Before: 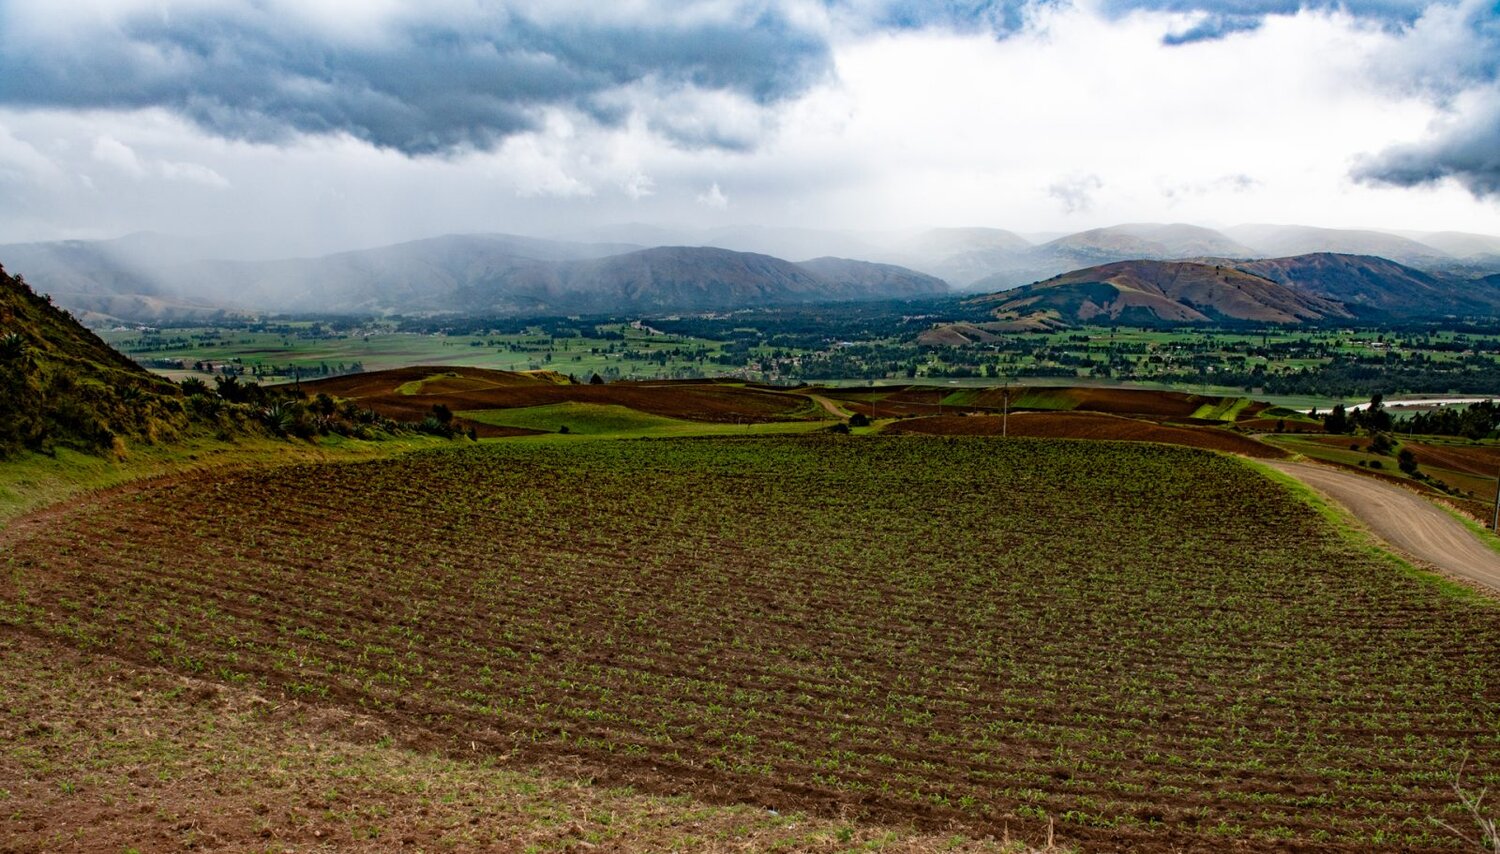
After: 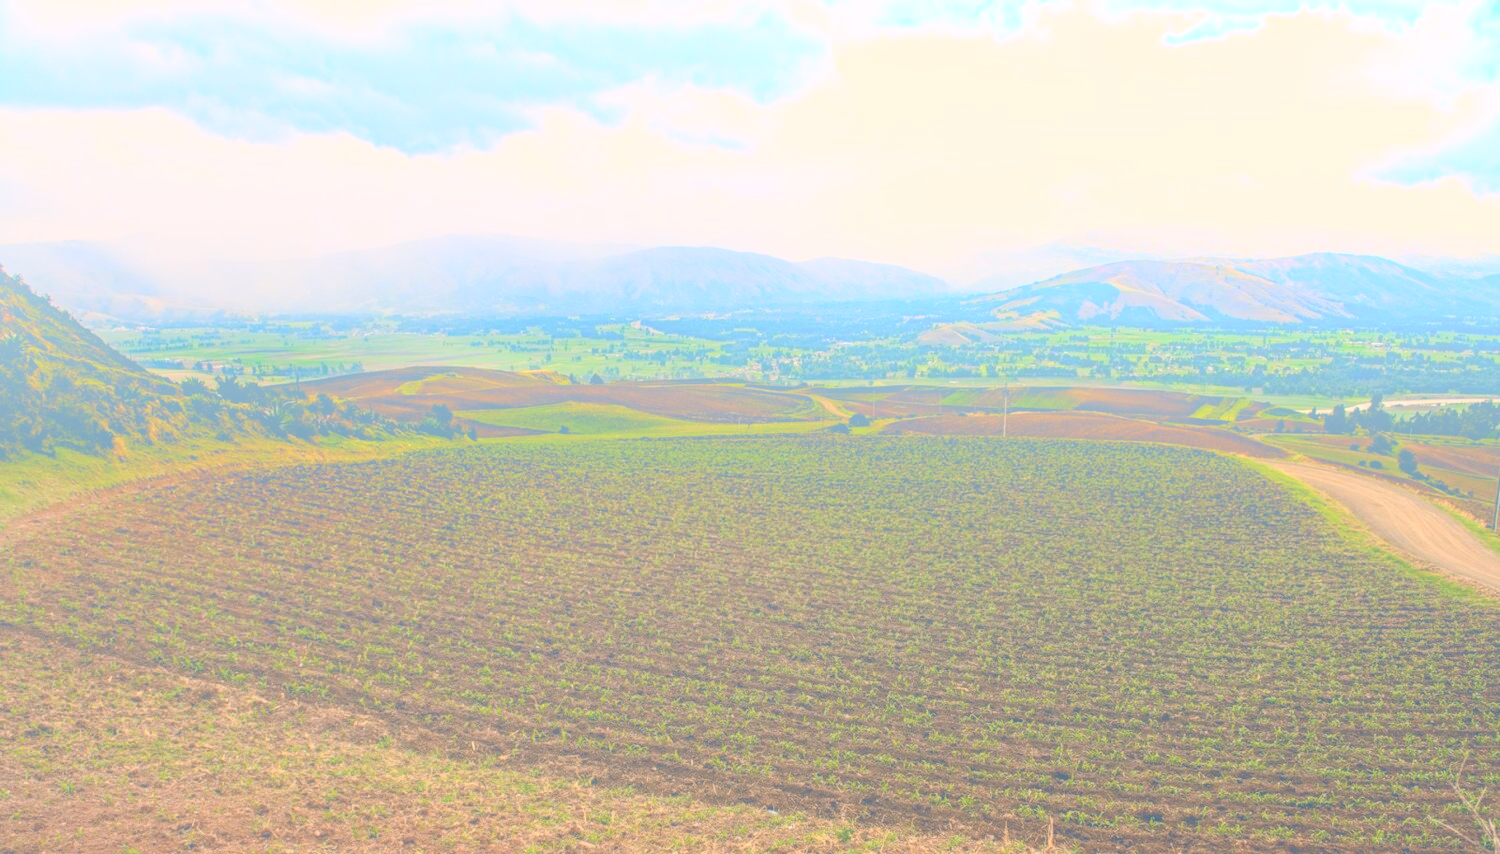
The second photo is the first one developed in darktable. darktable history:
color correction: highlights a* 10.32, highlights b* 14.66, shadows a* -9.59, shadows b* -15.02
bloom: size 70%, threshold 25%, strength 70%
local contrast: detail 130%
